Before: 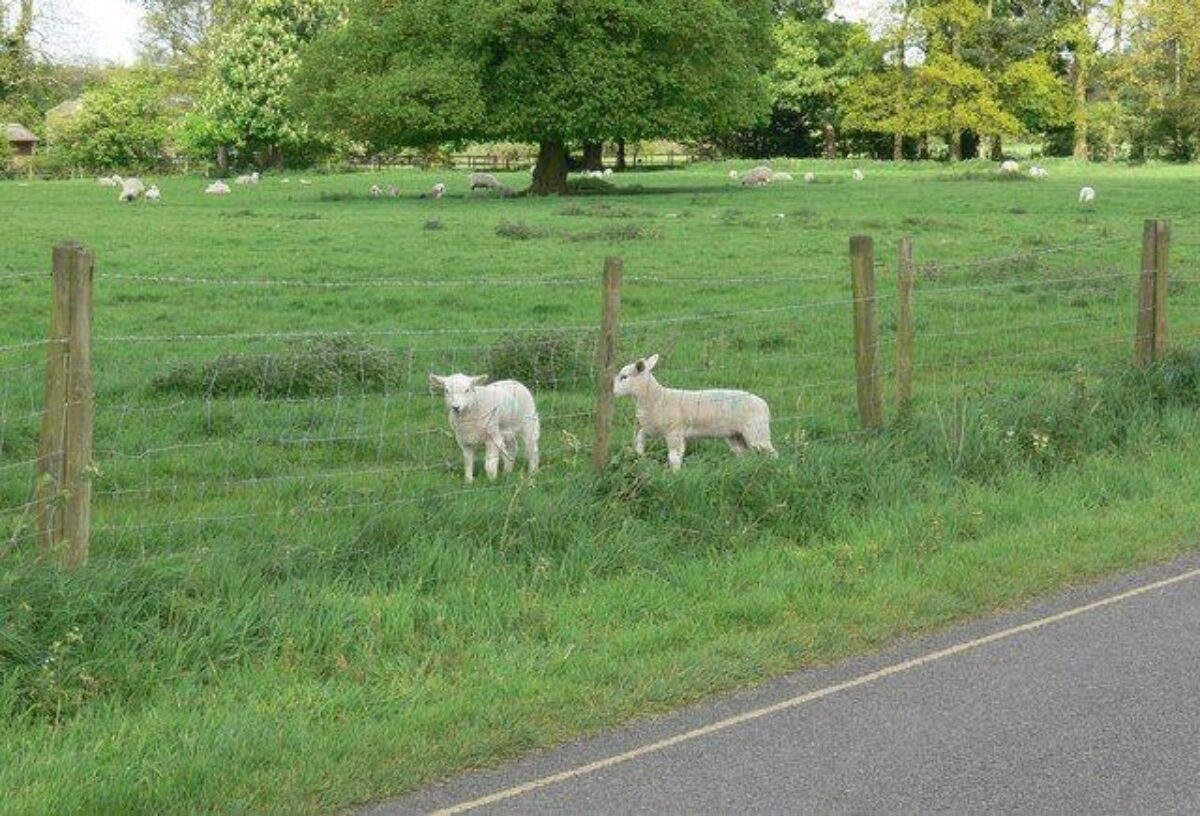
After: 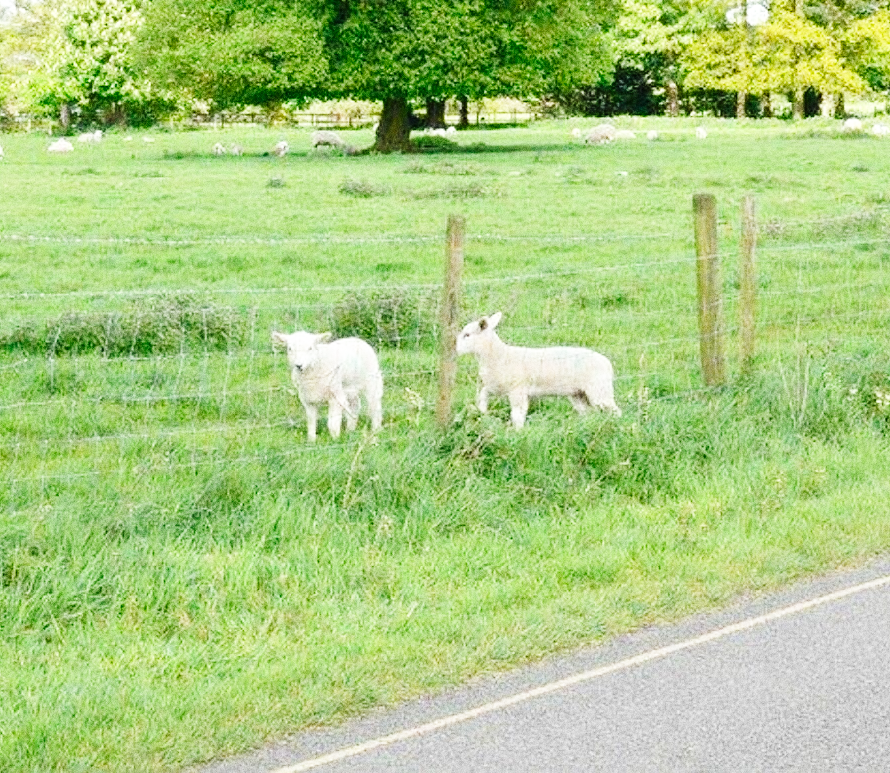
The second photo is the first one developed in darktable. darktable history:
base curve: curves: ch0 [(0, 0.003) (0.001, 0.002) (0.006, 0.004) (0.02, 0.022) (0.048, 0.086) (0.094, 0.234) (0.162, 0.431) (0.258, 0.629) (0.385, 0.8) (0.548, 0.918) (0.751, 0.988) (1, 1)], preserve colors none
crop and rotate: left 13.15%, top 5.251%, right 12.609%
grain: coarseness 0.09 ISO, strength 40%
